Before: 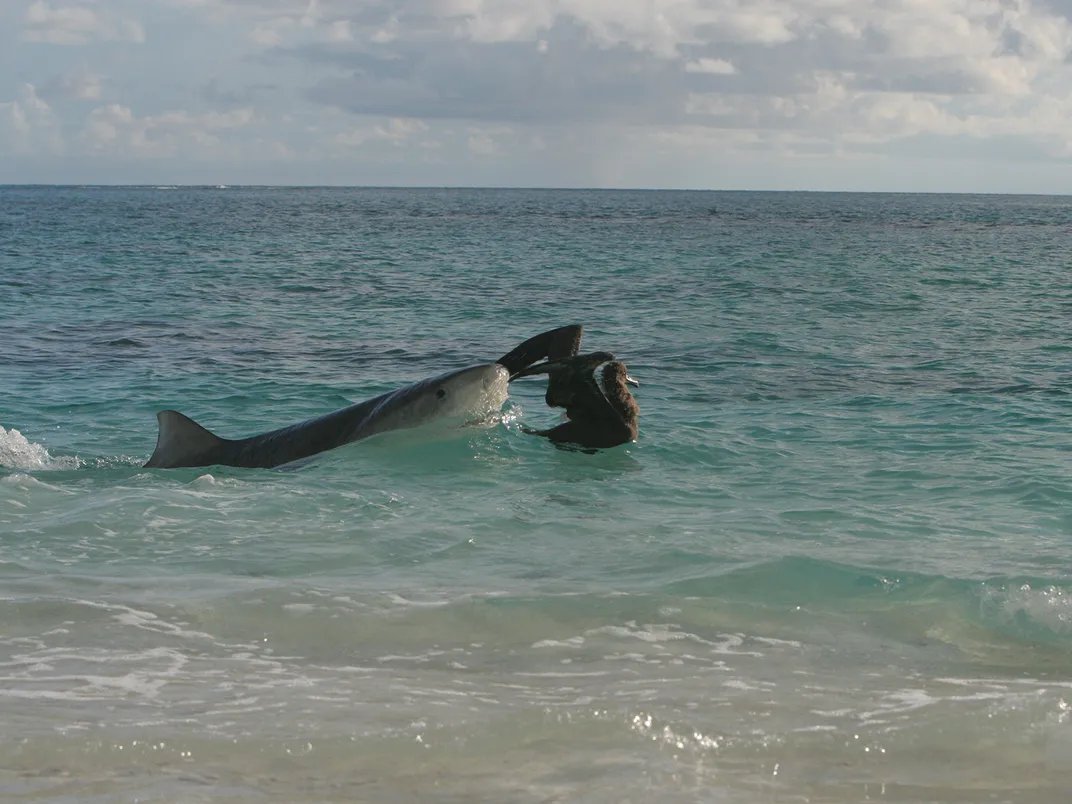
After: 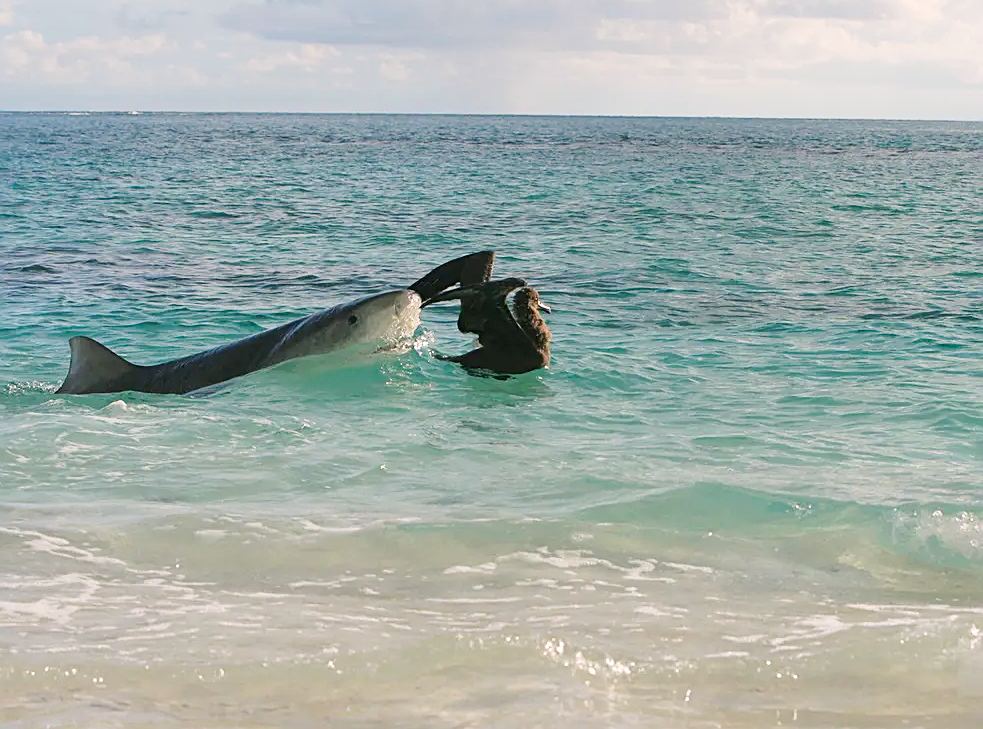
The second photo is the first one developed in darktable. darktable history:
color correction: highlights a* 3.22, highlights b* 1.93, saturation 1.19
sharpen: on, module defaults
crop and rotate: left 8.262%, top 9.226%
base curve: curves: ch0 [(0, 0) (0.005, 0.002) (0.15, 0.3) (0.4, 0.7) (0.75, 0.95) (1, 1)], preserve colors none
